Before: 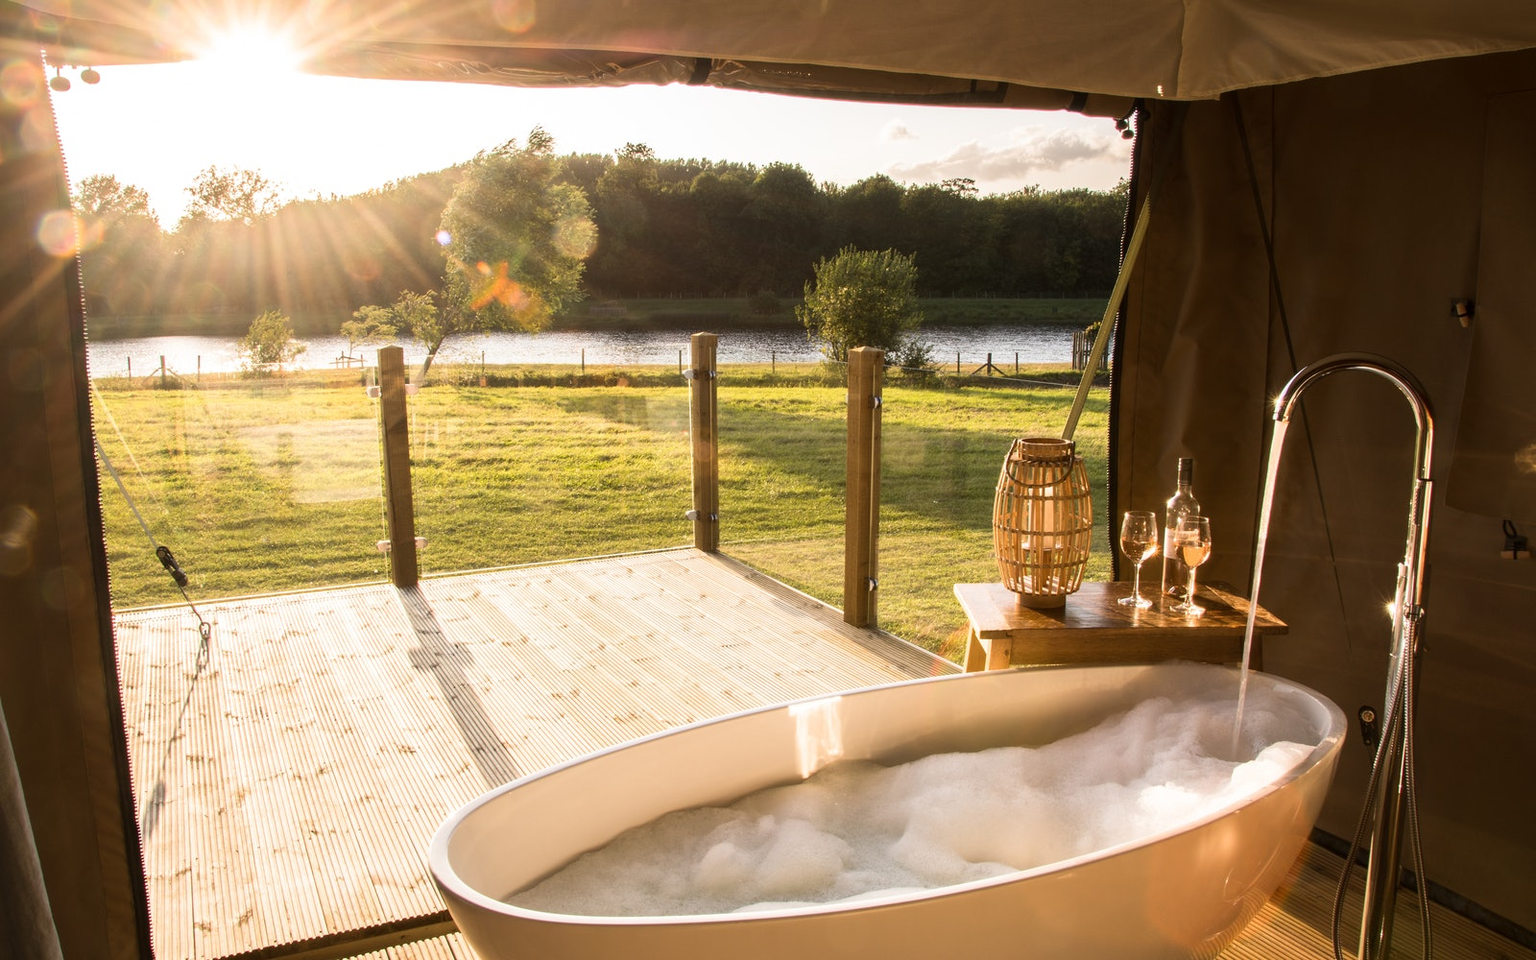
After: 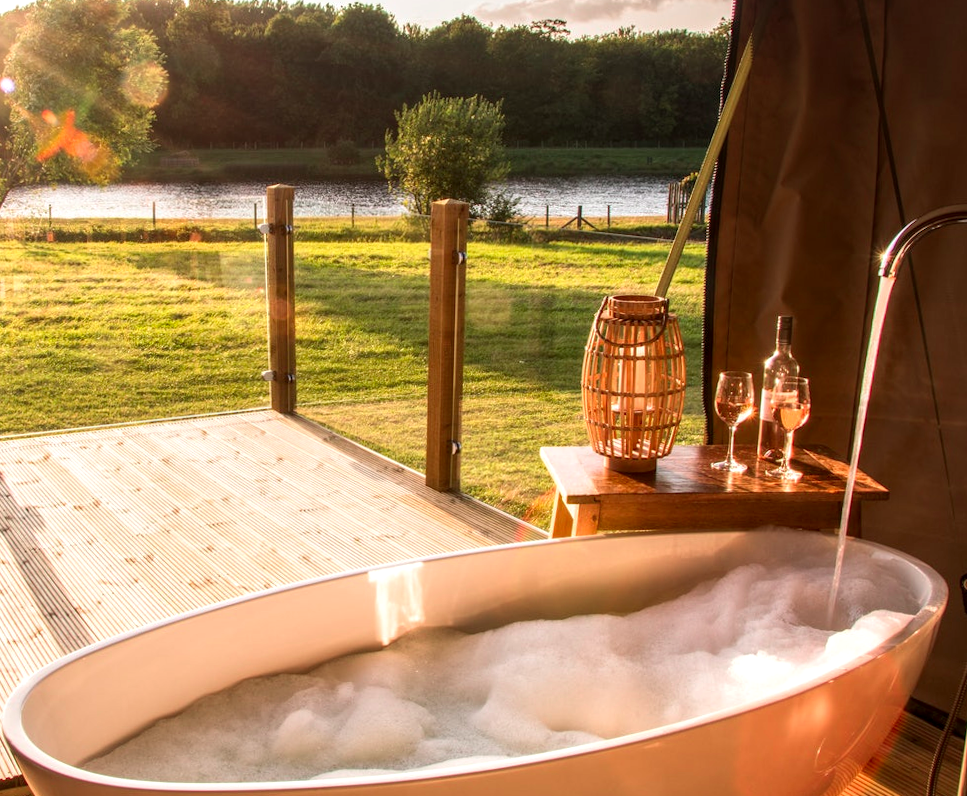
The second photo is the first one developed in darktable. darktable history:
color contrast: green-magenta contrast 1.73, blue-yellow contrast 1.15
crop and rotate: left 28.256%, top 17.734%, right 12.656%, bottom 3.573%
local contrast: detail 130%
rotate and perspective: lens shift (vertical) 0.048, lens shift (horizontal) -0.024, automatic cropping off
